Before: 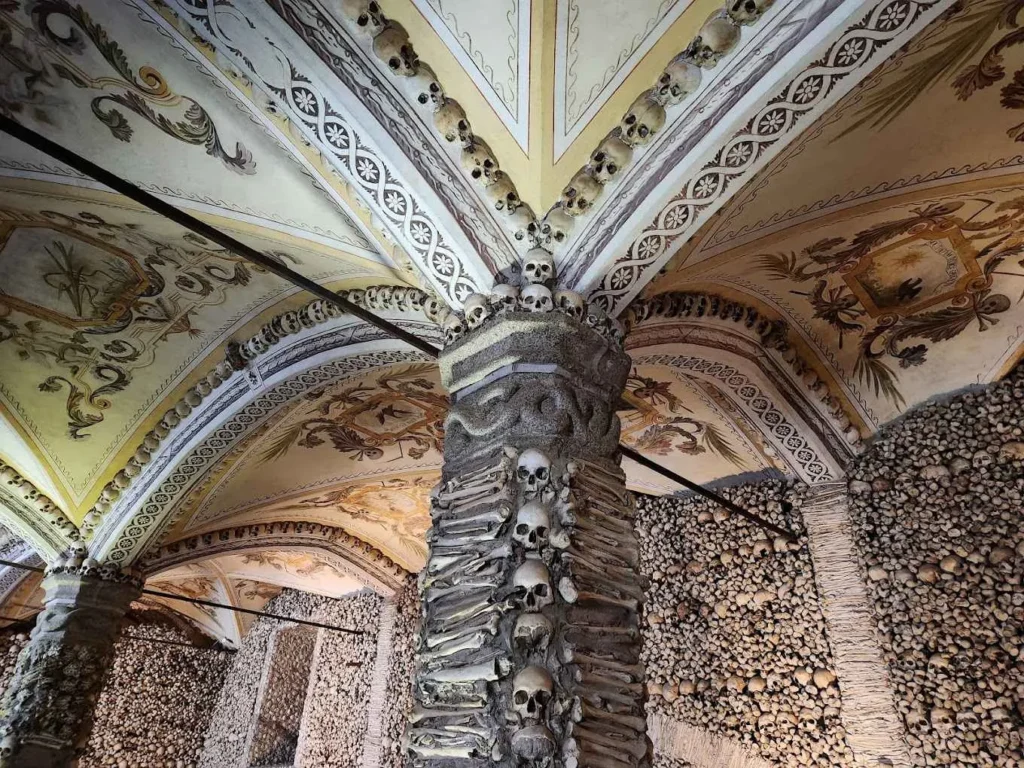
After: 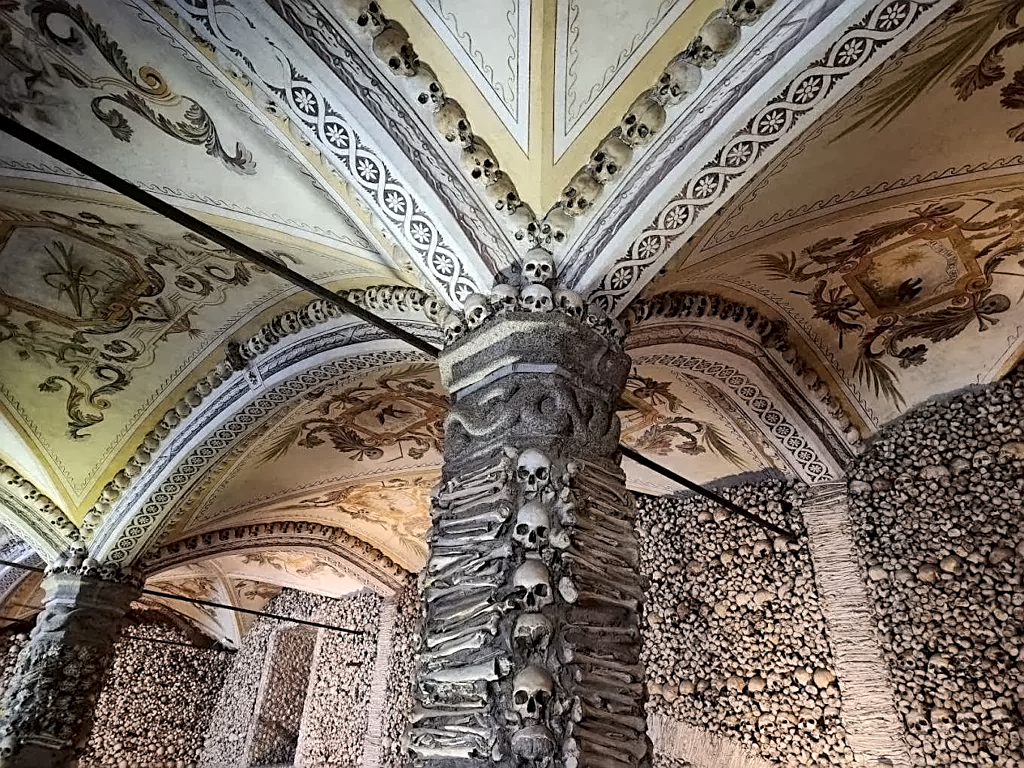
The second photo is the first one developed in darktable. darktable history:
sharpen: on, module defaults
levels: mode automatic
local contrast: highlights 100%, shadows 100%, detail 131%, midtone range 0.2
shadows and highlights: shadows 20.55, highlights -20.99, soften with gaussian
contrast equalizer: y [[0.5 ×6], [0.5 ×6], [0.5 ×6], [0 ×6], [0, 0.039, 0.251, 0.29, 0.293, 0.292]]
